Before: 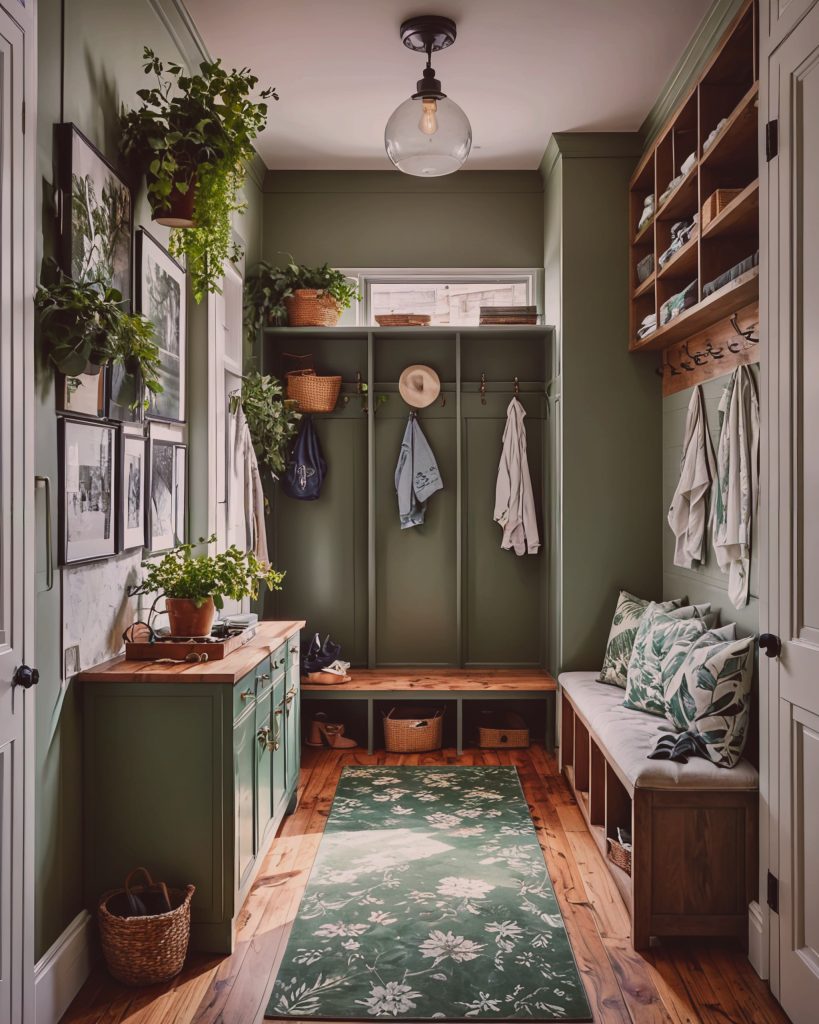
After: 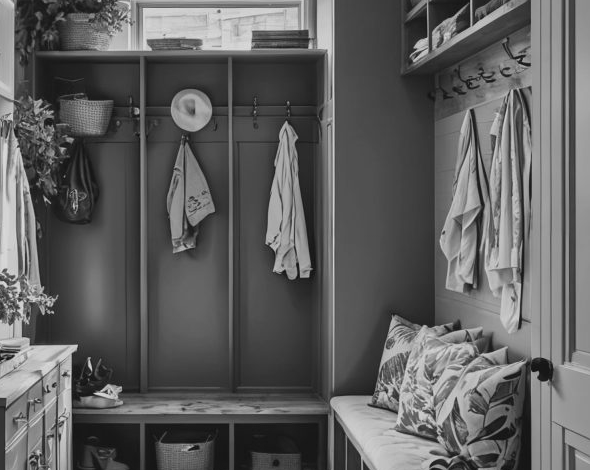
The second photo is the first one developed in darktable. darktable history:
crop and rotate: left 27.938%, top 27.046%, bottom 27.046%
monochrome: on, module defaults
